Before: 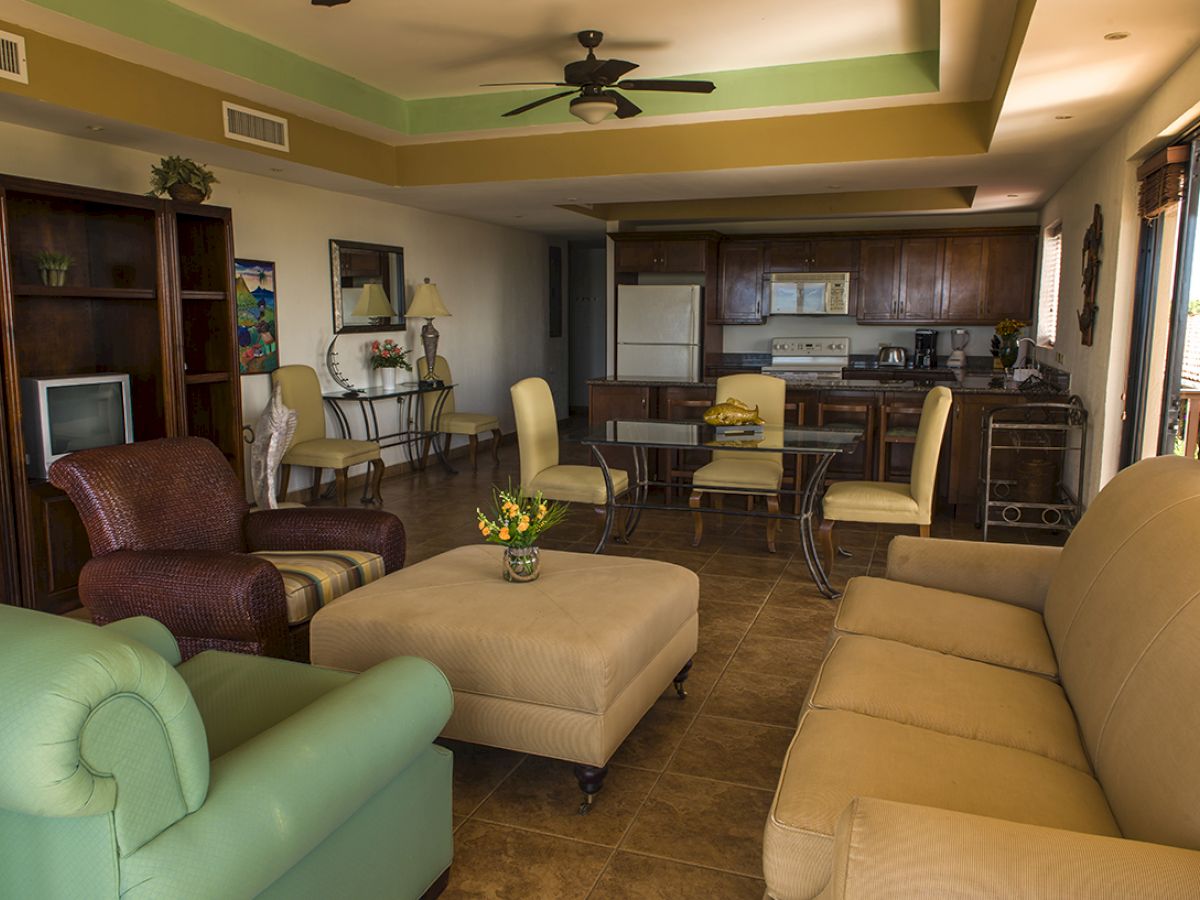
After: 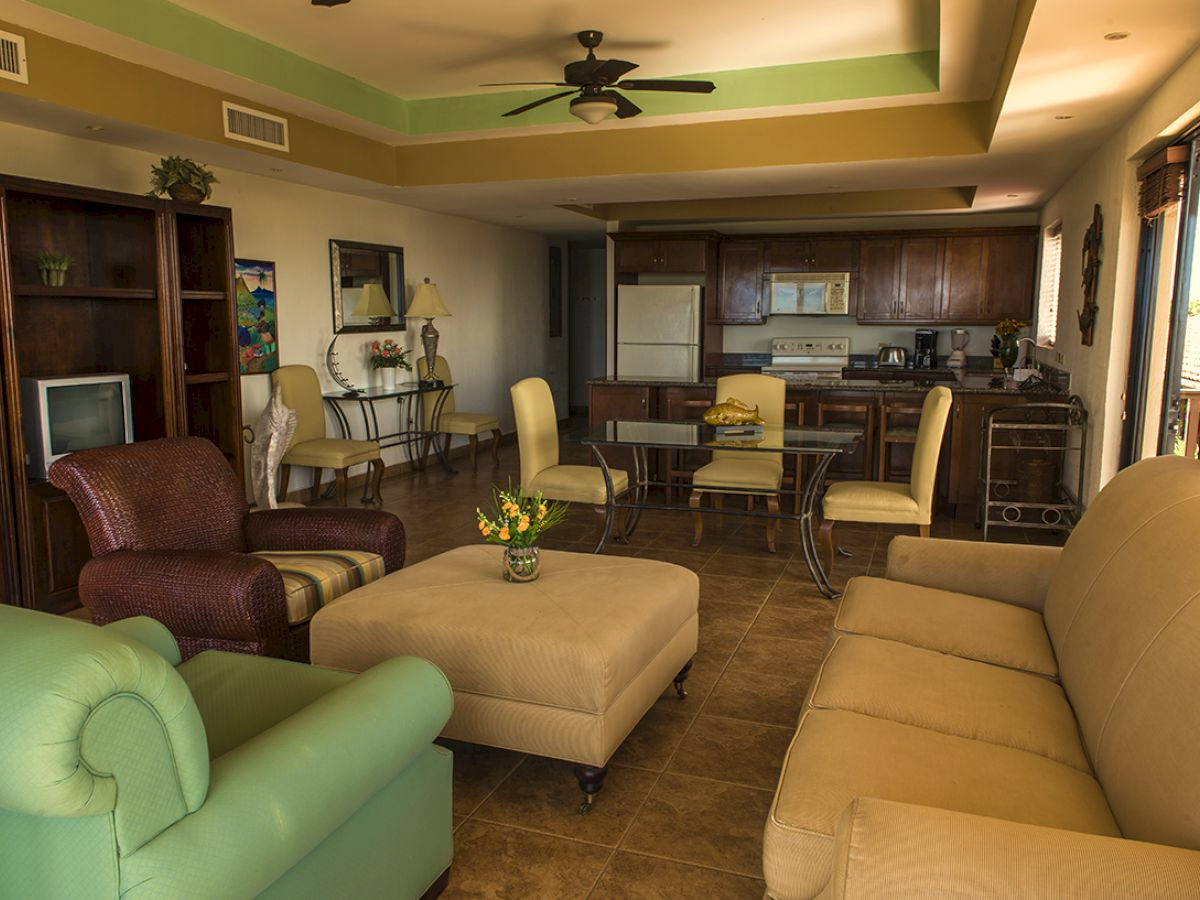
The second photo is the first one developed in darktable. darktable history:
white balance: red 1.029, blue 0.92
velvia: strength 17%
